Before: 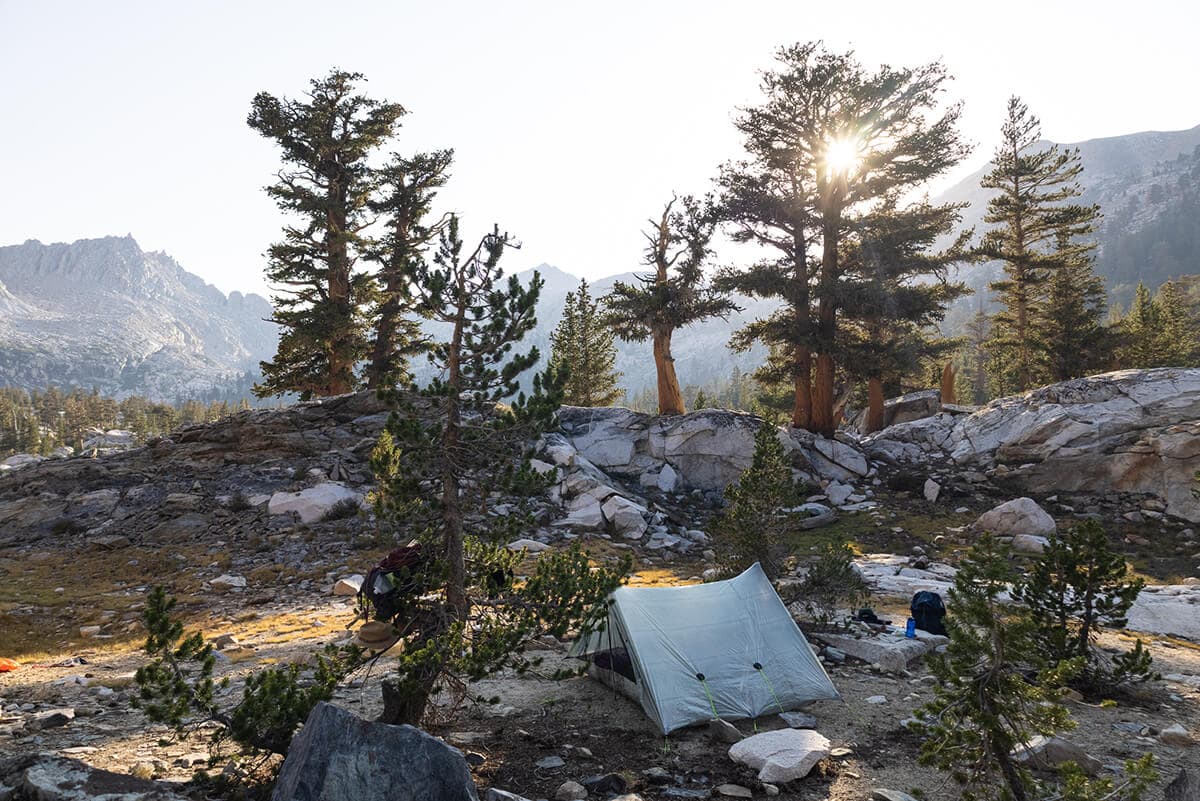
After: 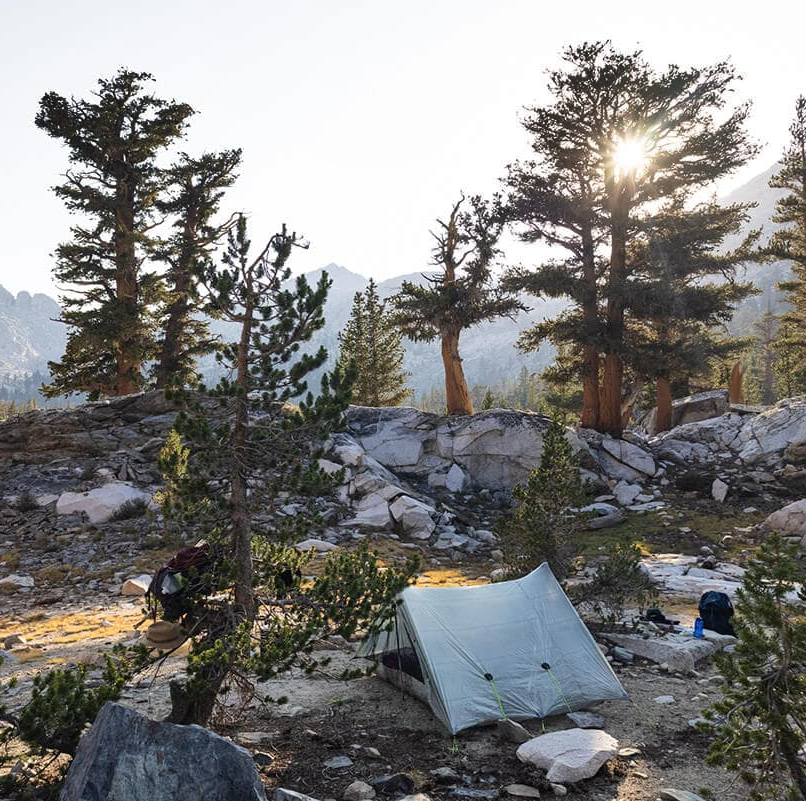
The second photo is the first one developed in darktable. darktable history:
crop and rotate: left 17.749%, right 15.073%
shadows and highlights: highlights color adjustment 0.555%, soften with gaussian
